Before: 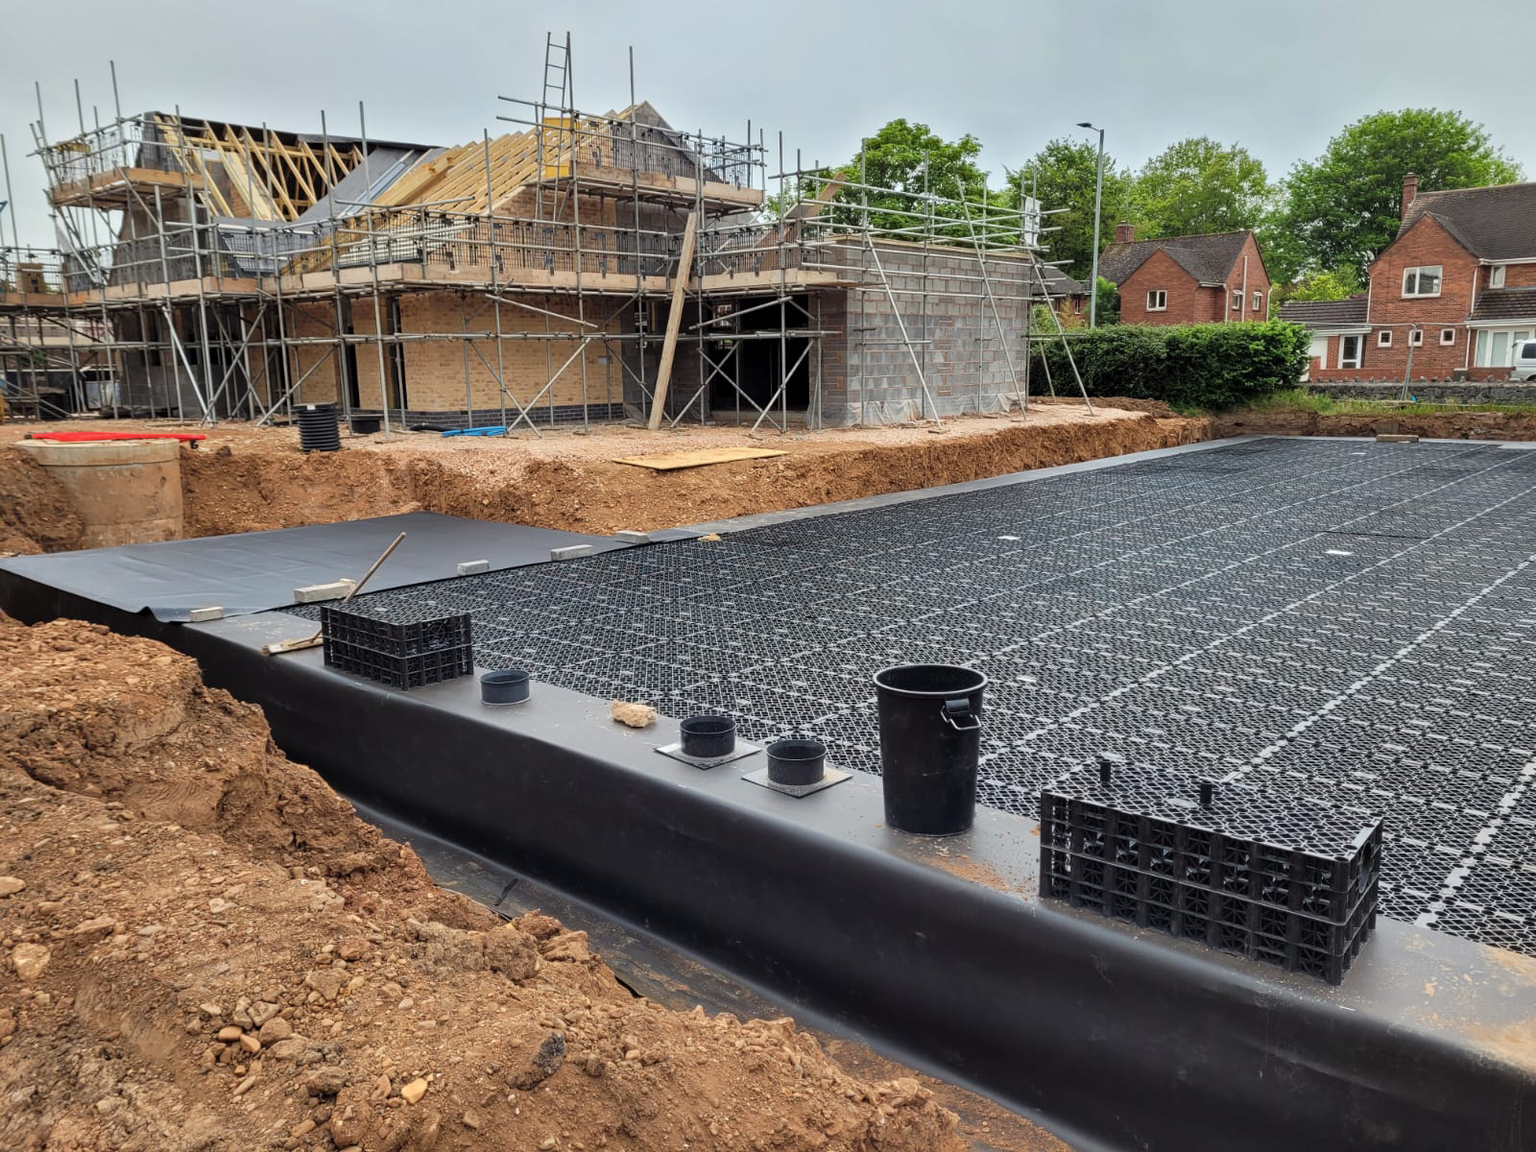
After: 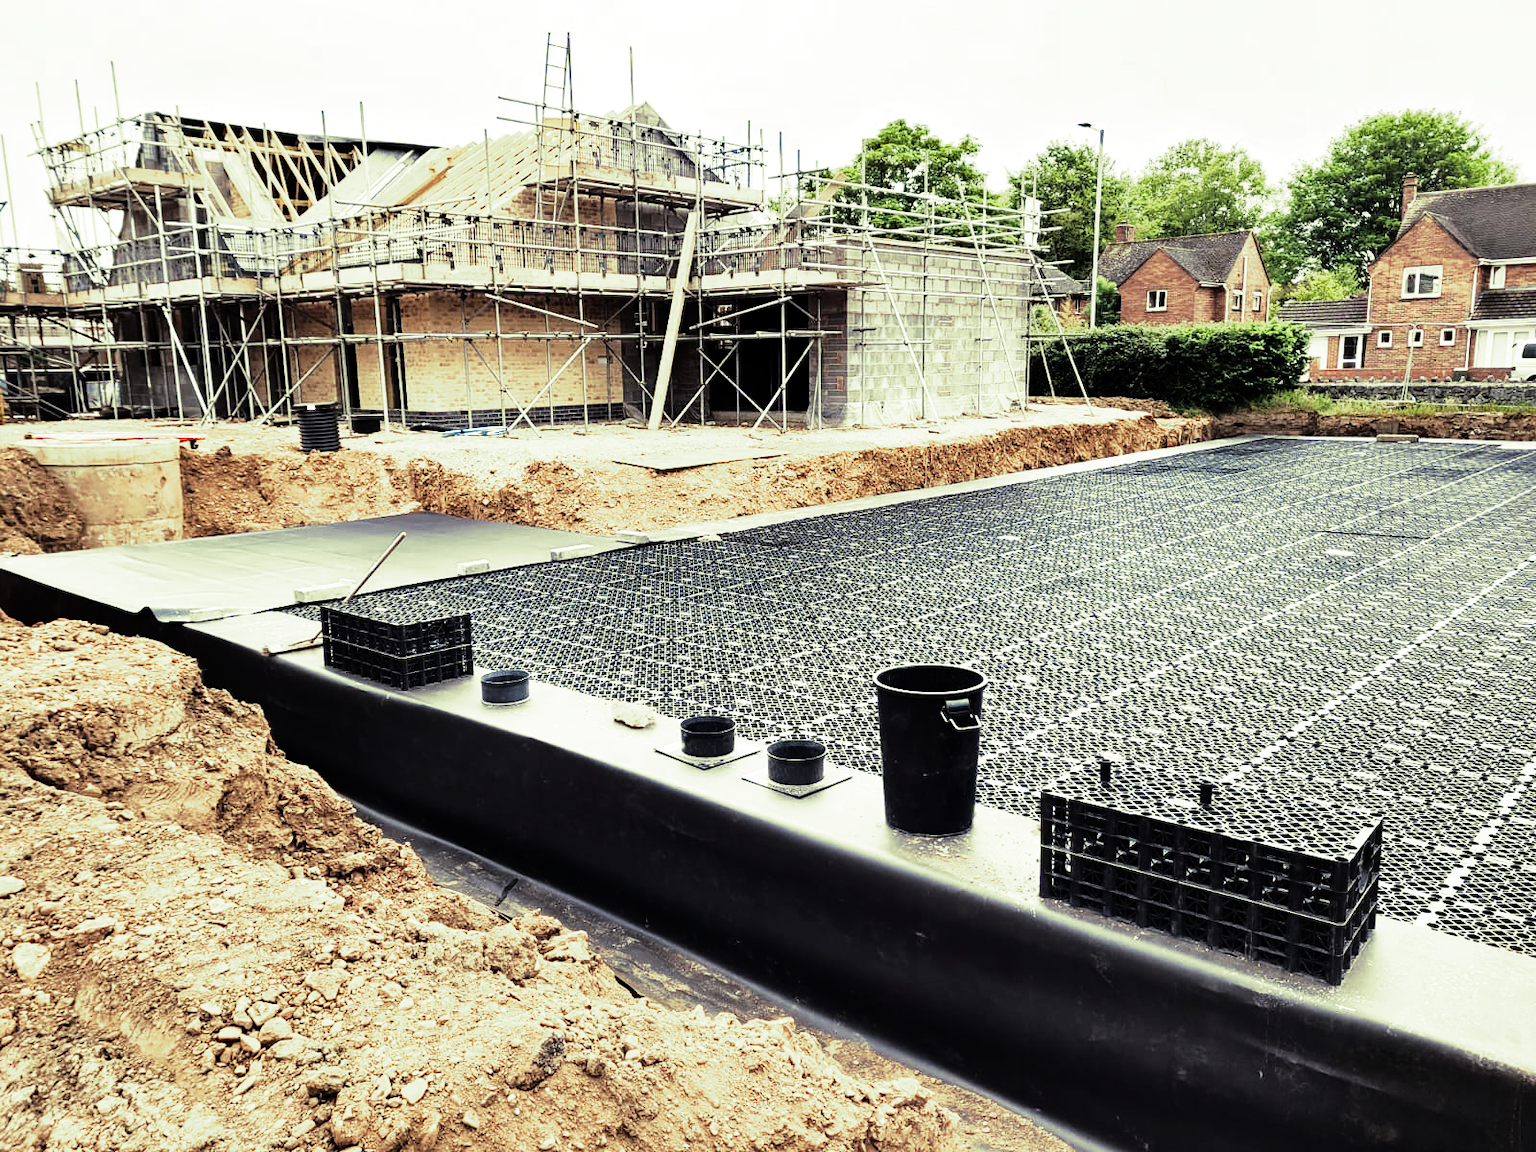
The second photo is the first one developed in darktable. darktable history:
split-toning: shadows › hue 290.82°, shadows › saturation 0.34, highlights › saturation 0.38, balance 0, compress 50%
rgb curve: curves: ch0 [(0, 0) (0.21, 0.15) (0.24, 0.21) (0.5, 0.75) (0.75, 0.96) (0.89, 0.99) (1, 1)]; ch1 [(0, 0.02) (0.21, 0.13) (0.25, 0.2) (0.5, 0.67) (0.75, 0.9) (0.89, 0.97) (1, 1)]; ch2 [(0, 0.02) (0.21, 0.13) (0.25, 0.2) (0.5, 0.67) (0.75, 0.9) (0.89, 0.97) (1, 1)], compensate middle gray true
exposure: exposure -0.01 EV, compensate highlight preservation false
white balance: red 1.004, blue 1.024
